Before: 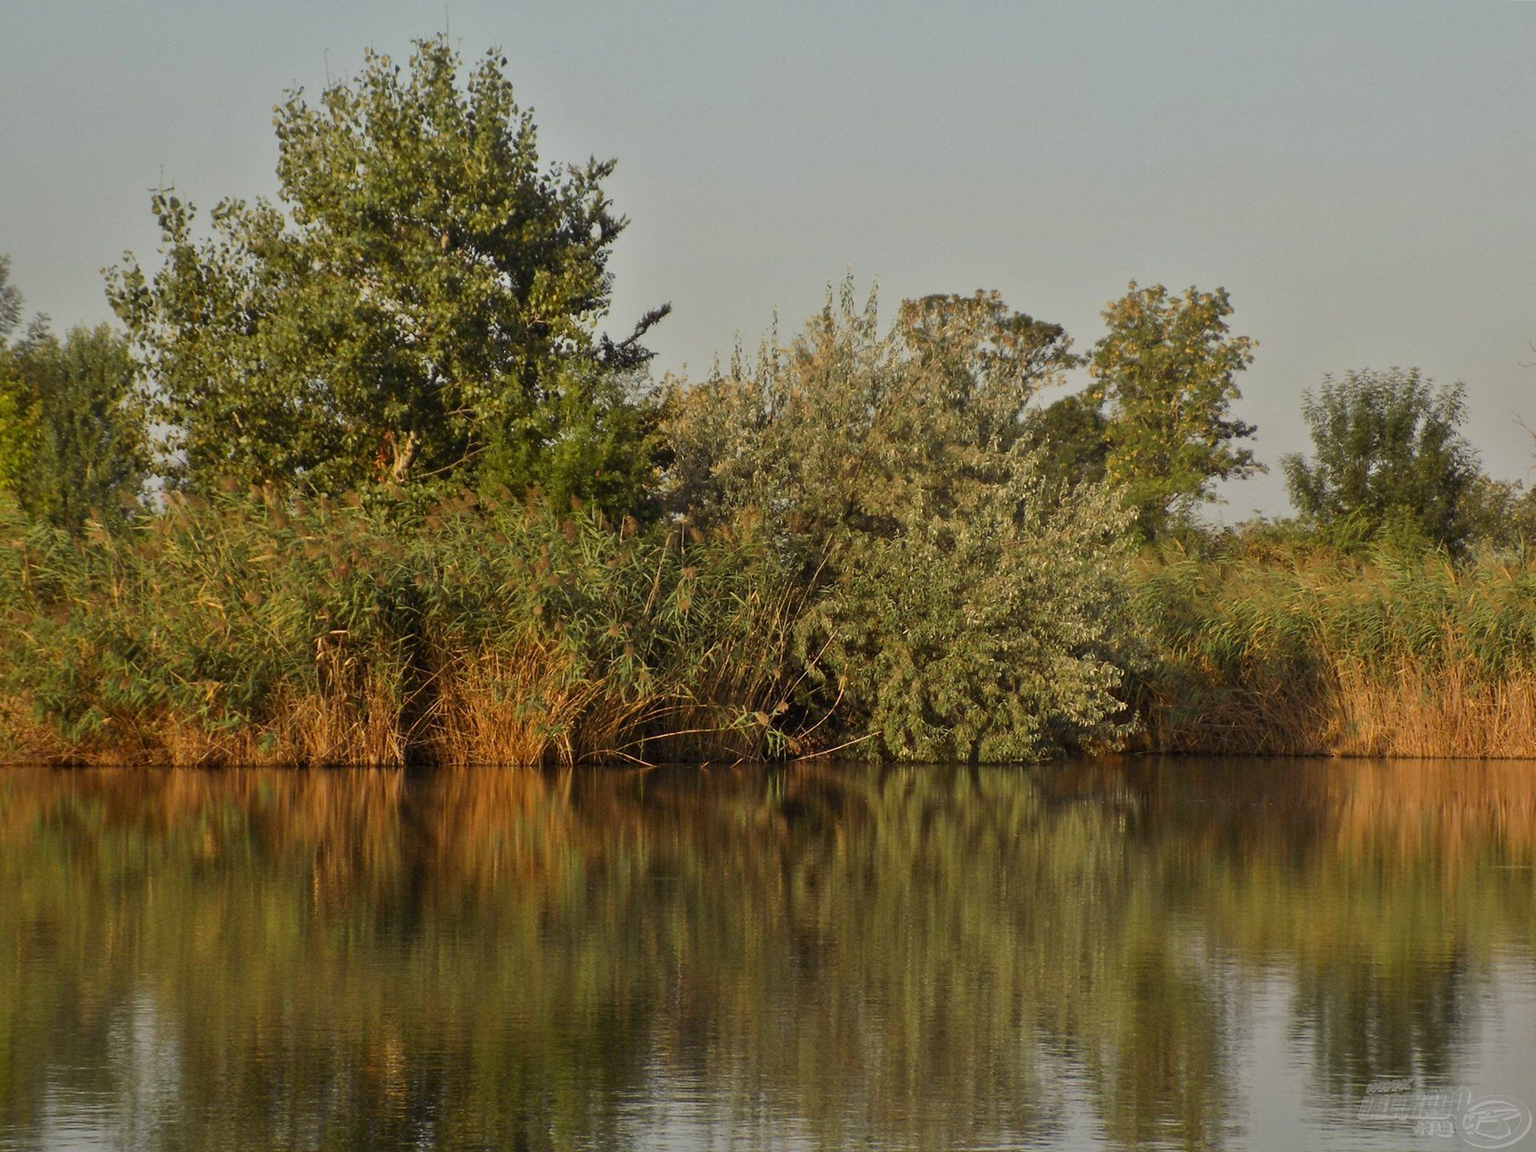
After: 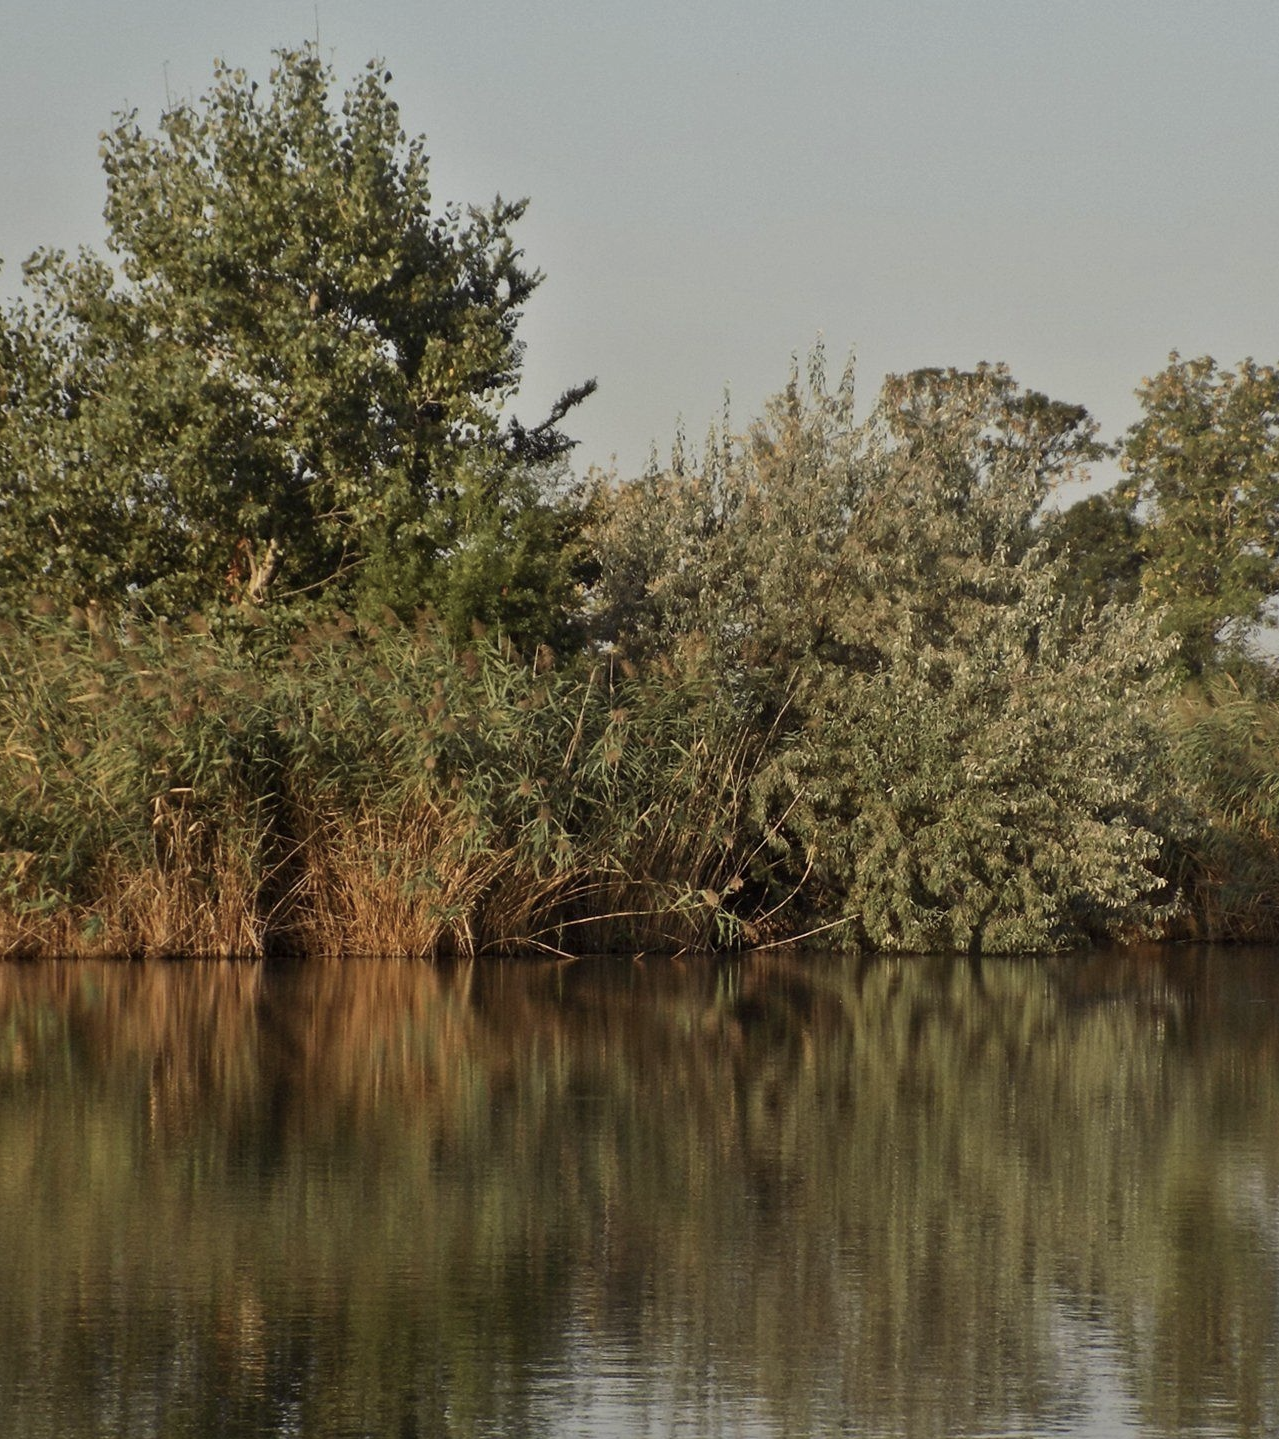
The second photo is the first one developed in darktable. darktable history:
crop and rotate: left 12.648%, right 20.685%
contrast brightness saturation: contrast 0.1, saturation -0.3
